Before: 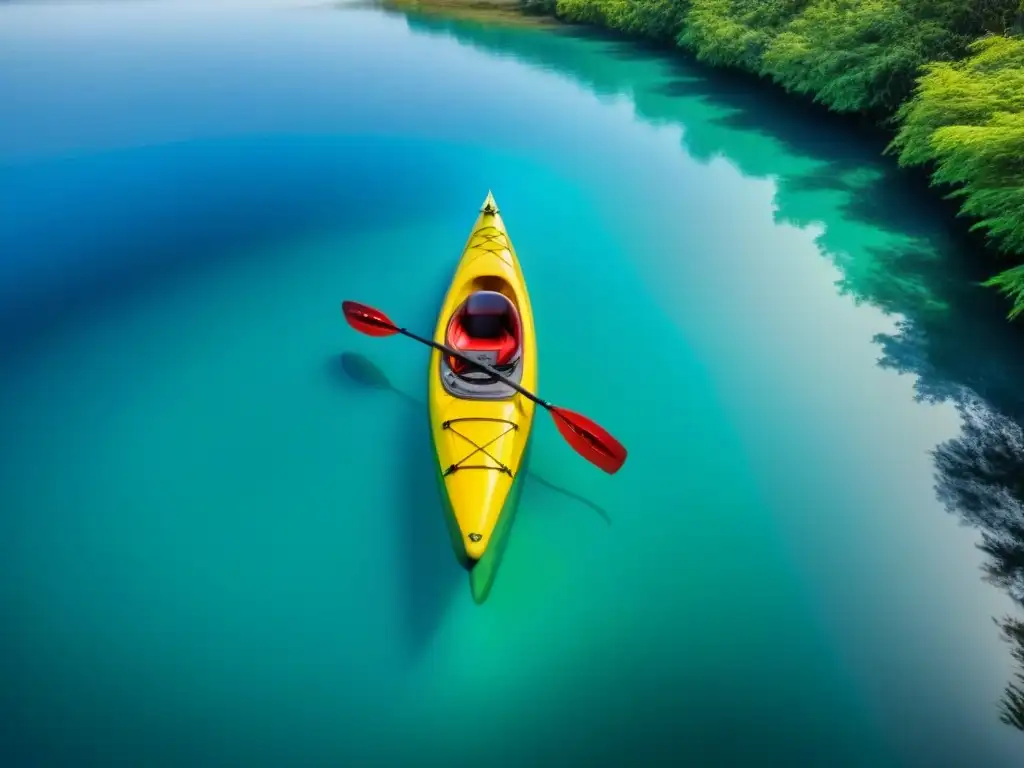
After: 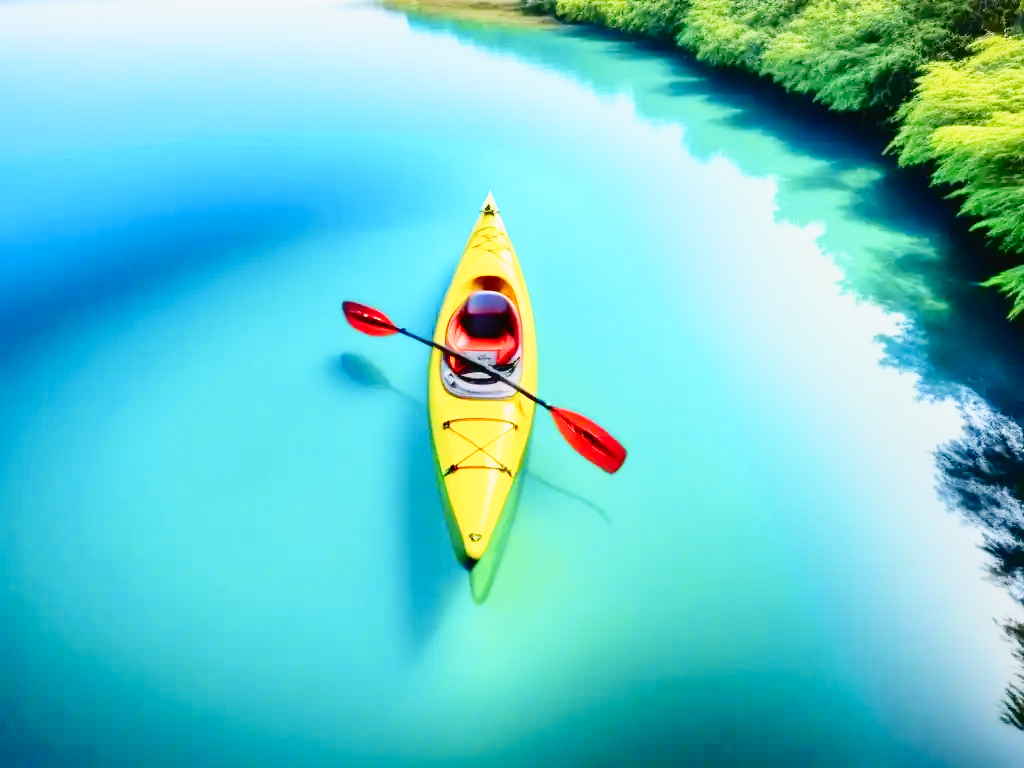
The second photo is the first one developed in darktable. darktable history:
exposure: black level correction 0, exposure 0.498 EV, compensate highlight preservation false
tone curve: curves: ch0 [(0, 0.021) (0.049, 0.044) (0.158, 0.113) (0.351, 0.331) (0.485, 0.505) (0.656, 0.696) (0.868, 0.887) (1, 0.969)]; ch1 [(0, 0) (0.322, 0.328) (0.434, 0.438) (0.473, 0.477) (0.502, 0.503) (0.522, 0.526) (0.564, 0.591) (0.602, 0.632) (0.677, 0.701) (0.859, 0.885) (1, 1)]; ch2 [(0, 0) (0.33, 0.301) (0.452, 0.434) (0.502, 0.505) (0.535, 0.554) (0.565, 0.598) (0.618, 0.629) (1, 1)], color space Lab, independent channels, preserve colors none
base curve: curves: ch0 [(0, 0) (0.008, 0.007) (0.022, 0.029) (0.048, 0.089) (0.092, 0.197) (0.191, 0.399) (0.275, 0.534) (0.357, 0.65) (0.477, 0.78) (0.542, 0.833) (0.799, 0.973) (1, 1)], preserve colors none
